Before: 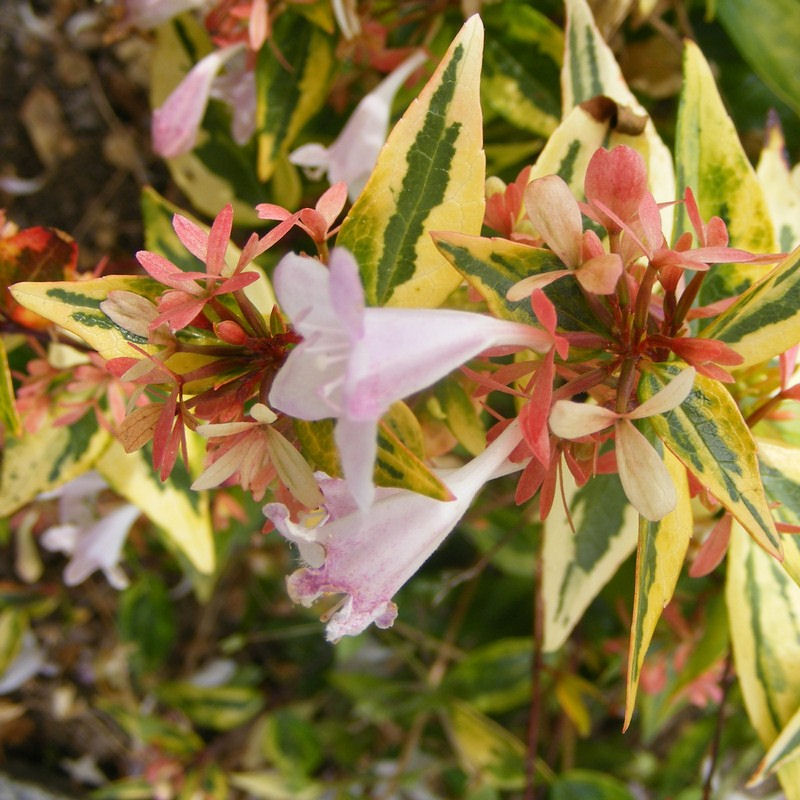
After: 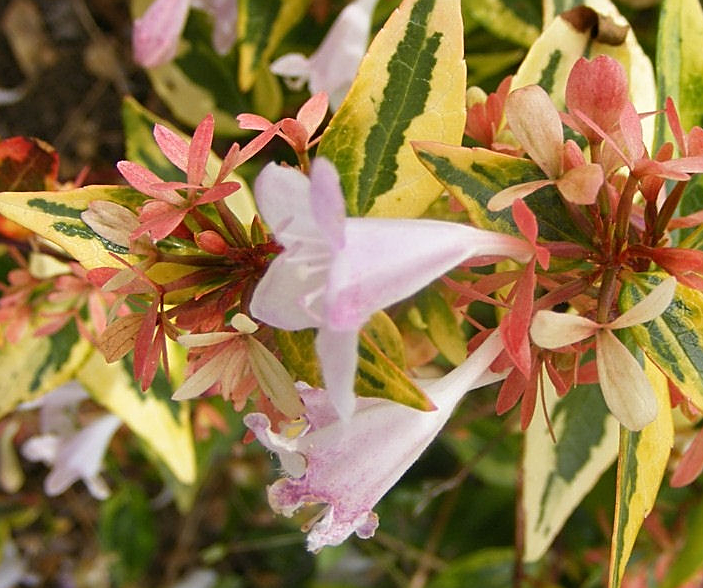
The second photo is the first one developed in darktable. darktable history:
sharpen: on, module defaults
tone equalizer: on, module defaults
shadows and highlights: shadows 12, white point adjustment 1.2, soften with gaussian
crop and rotate: left 2.425%, top 11.305%, right 9.6%, bottom 15.08%
